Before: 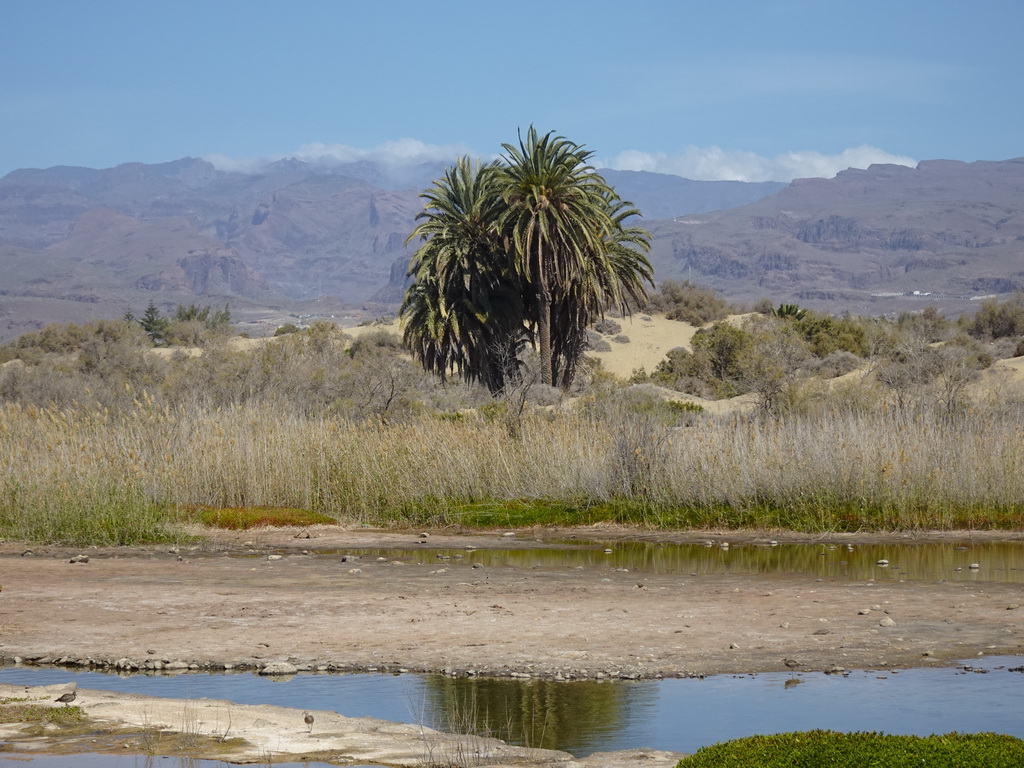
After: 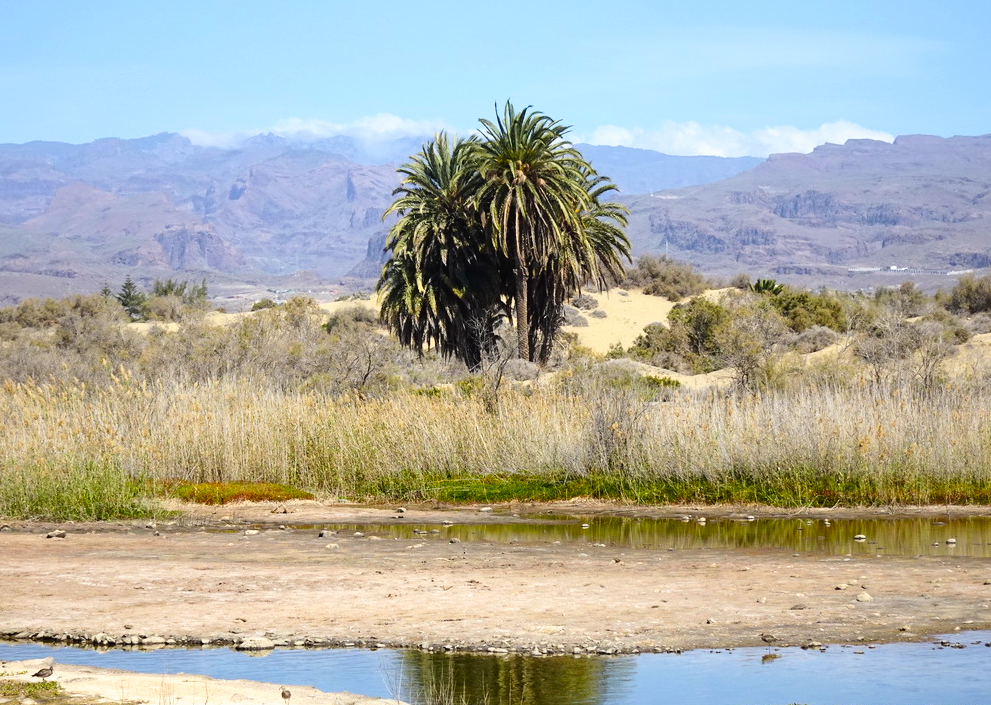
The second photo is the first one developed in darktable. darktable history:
tone curve: curves: ch0 [(0, 0) (0.003, 0.001) (0.011, 0.005) (0.025, 0.01) (0.044, 0.019) (0.069, 0.029) (0.1, 0.042) (0.136, 0.078) (0.177, 0.129) (0.224, 0.182) (0.277, 0.246) (0.335, 0.318) (0.399, 0.396) (0.468, 0.481) (0.543, 0.573) (0.623, 0.672) (0.709, 0.777) (0.801, 0.881) (0.898, 0.975) (1, 1)], preserve colors none
contrast brightness saturation: contrast 0.201, brightness 0.166, saturation 0.225
crop: left 2.313%, top 3.291%, right 0.827%, bottom 4.885%
